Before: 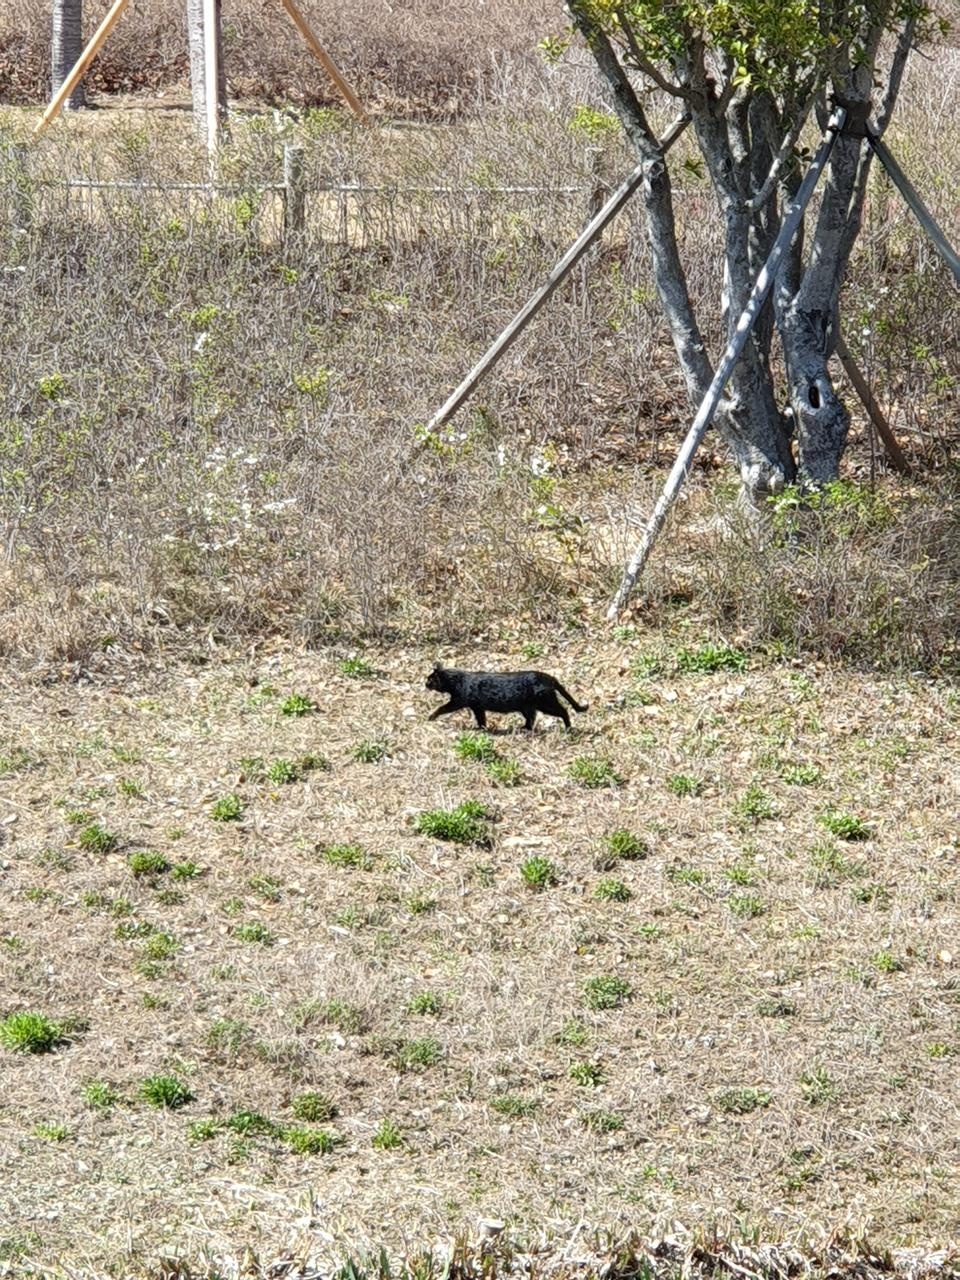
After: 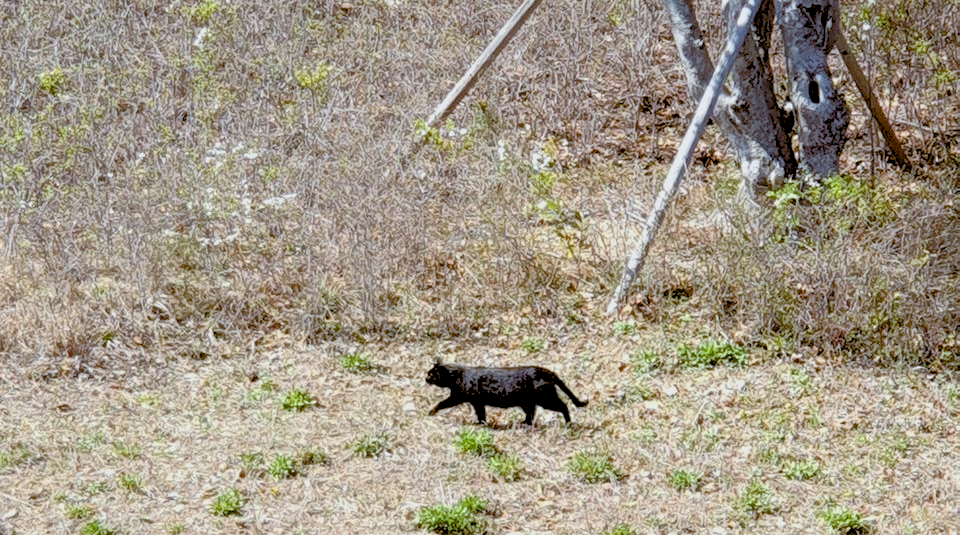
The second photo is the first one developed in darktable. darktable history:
rgb levels: preserve colors sum RGB, levels [[0.038, 0.433, 0.934], [0, 0.5, 1], [0, 0.5, 1]]
crop and rotate: top 23.84%, bottom 34.294%
color balance: lift [1, 1.015, 1.004, 0.985], gamma [1, 0.958, 0.971, 1.042], gain [1, 0.956, 0.977, 1.044]
